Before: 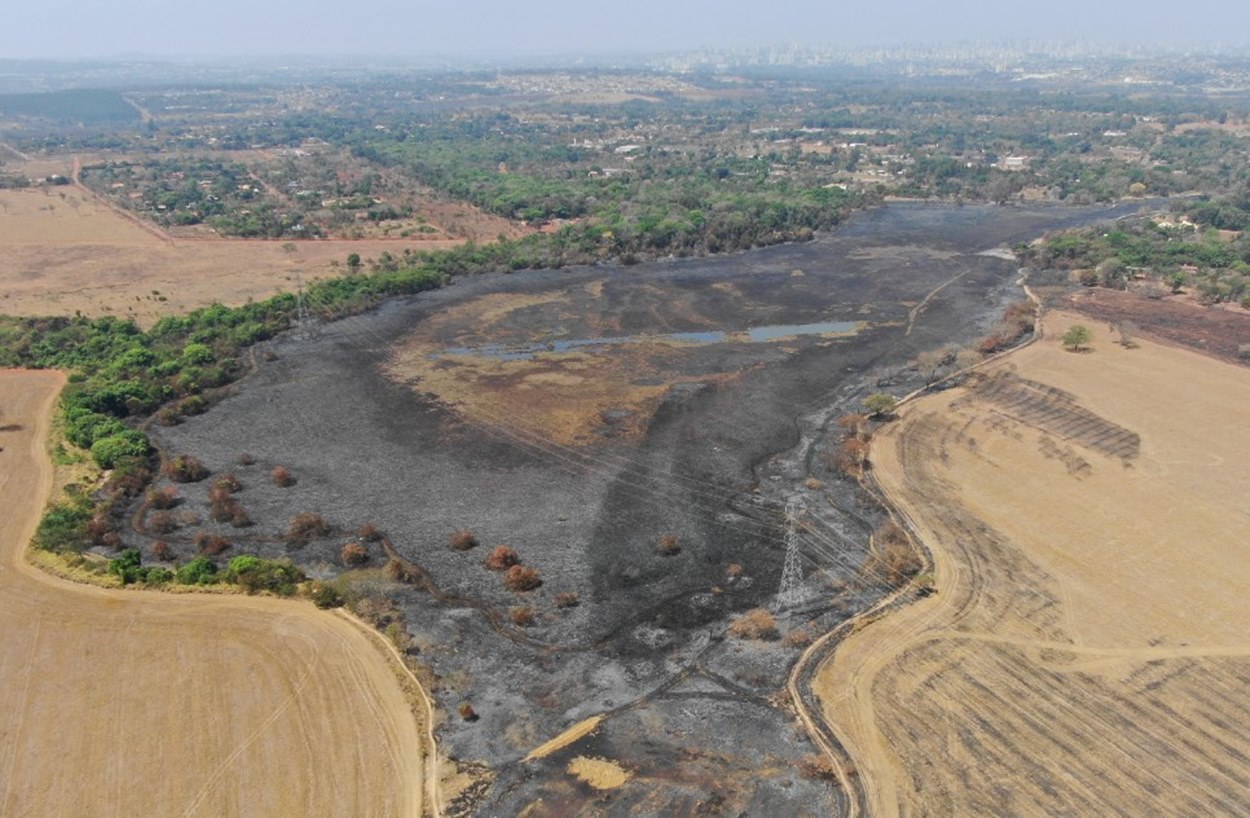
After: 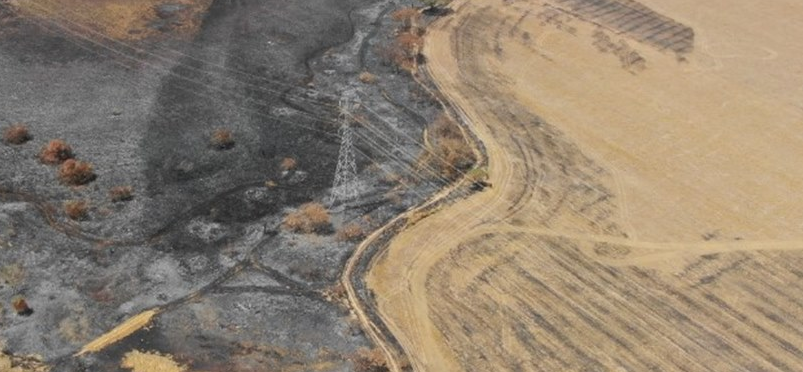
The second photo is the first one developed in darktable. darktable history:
crop and rotate: left 35.752%, top 49.702%, bottom 4.782%
